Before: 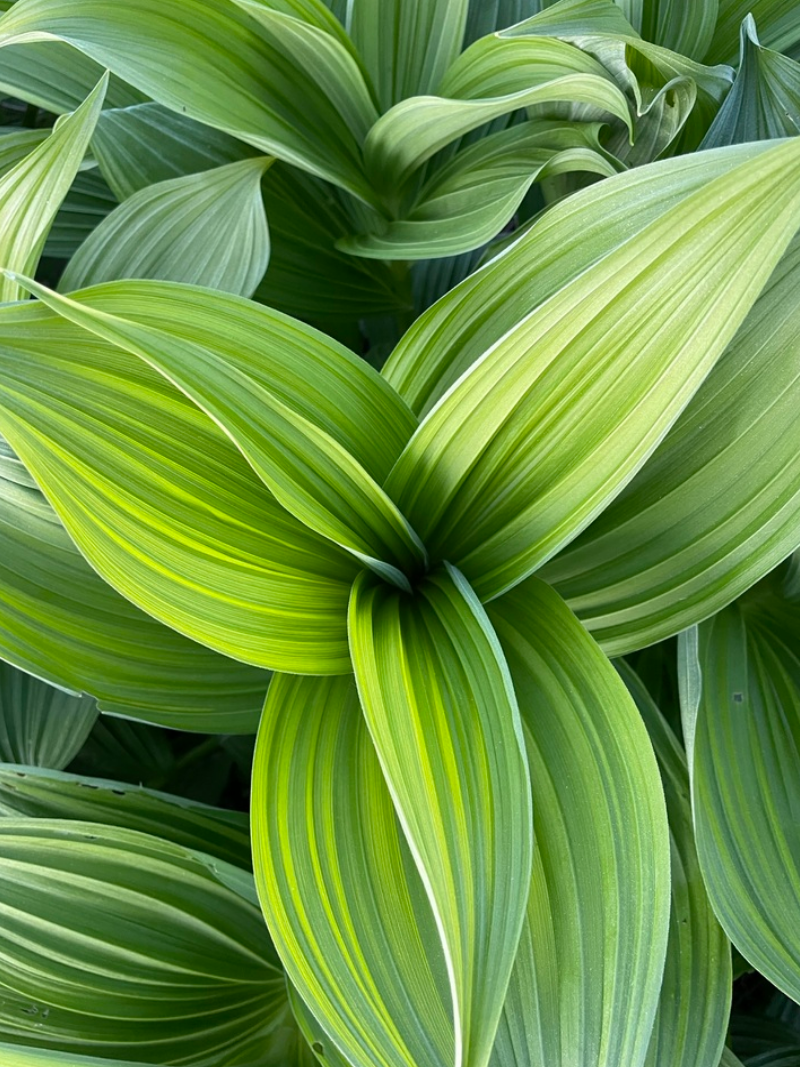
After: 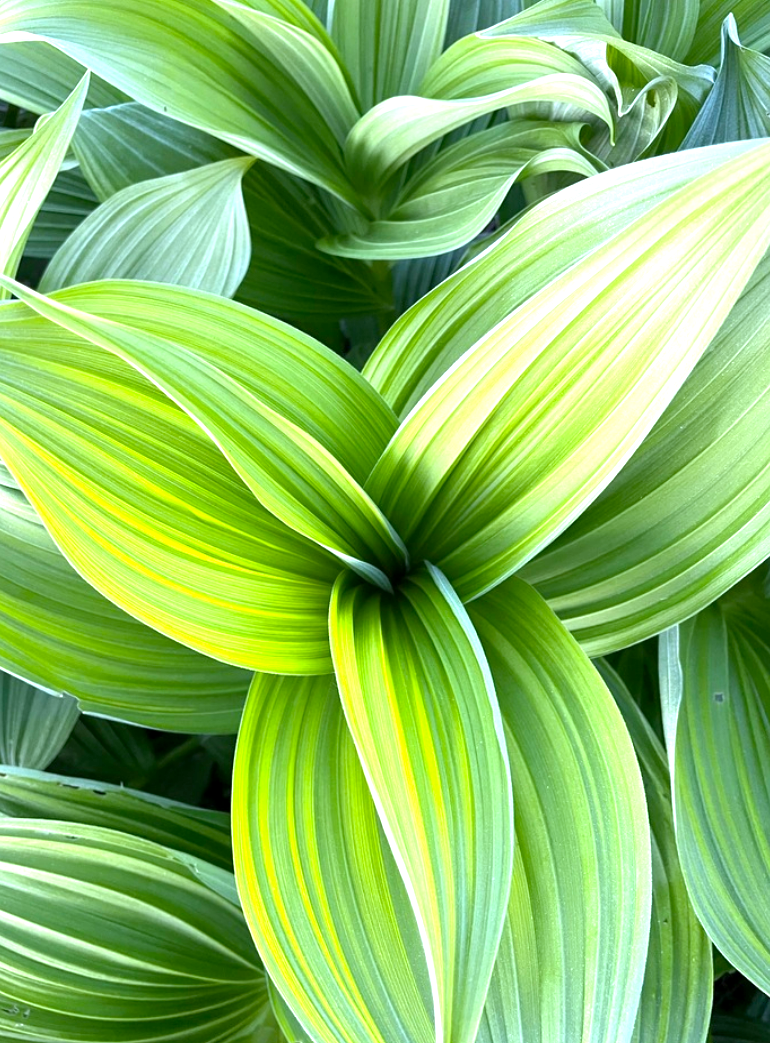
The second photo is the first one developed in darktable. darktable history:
crop and rotate: left 2.536%, right 1.107%, bottom 2.246%
white balance: red 0.967, blue 1.119, emerald 0.756
exposure: black level correction 0.001, exposure 1.05 EV, compensate exposure bias true, compensate highlight preservation false
